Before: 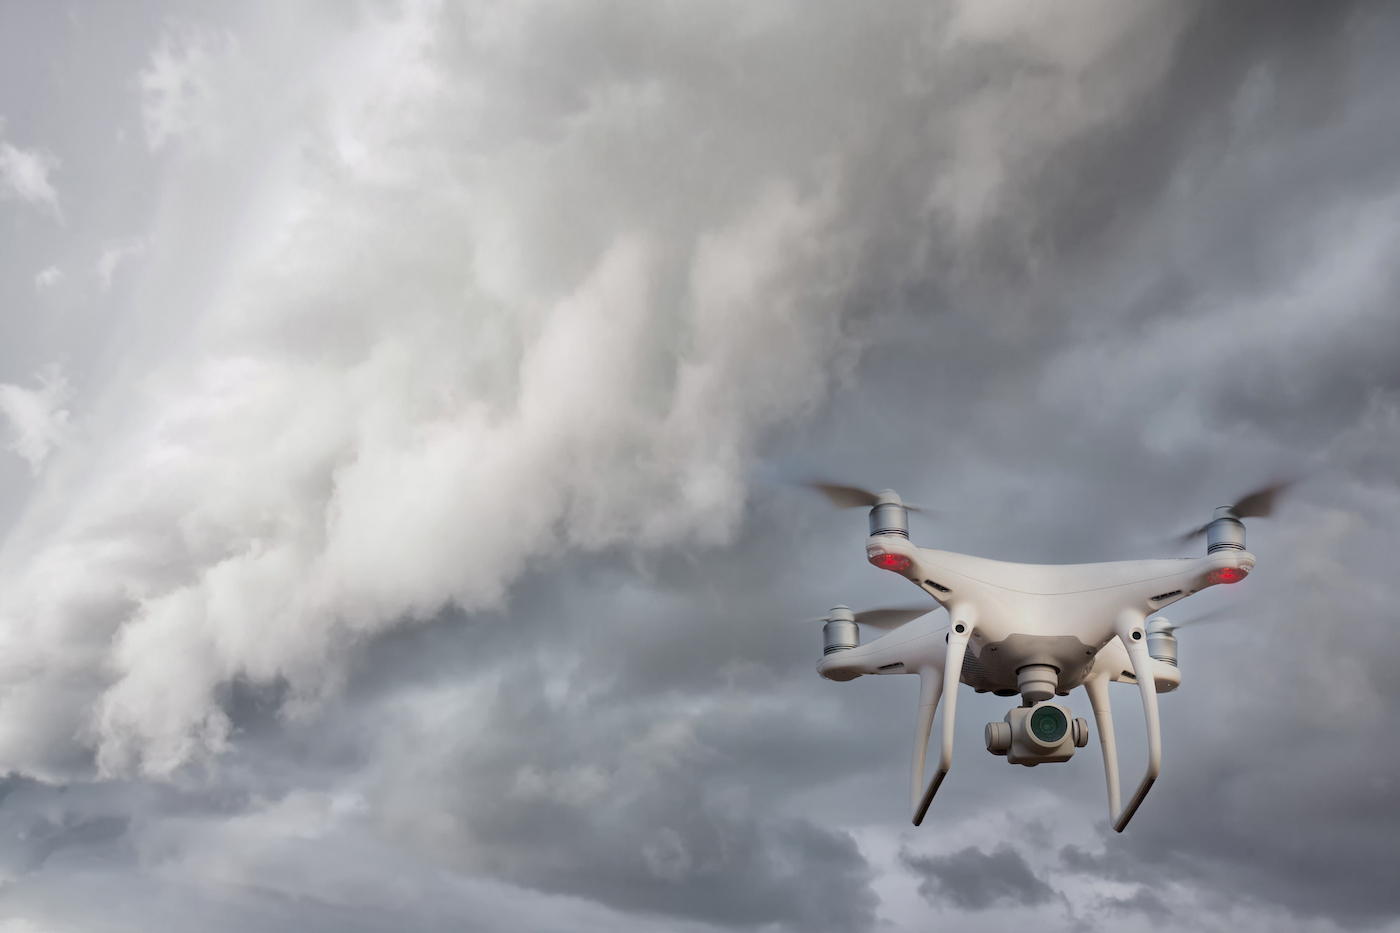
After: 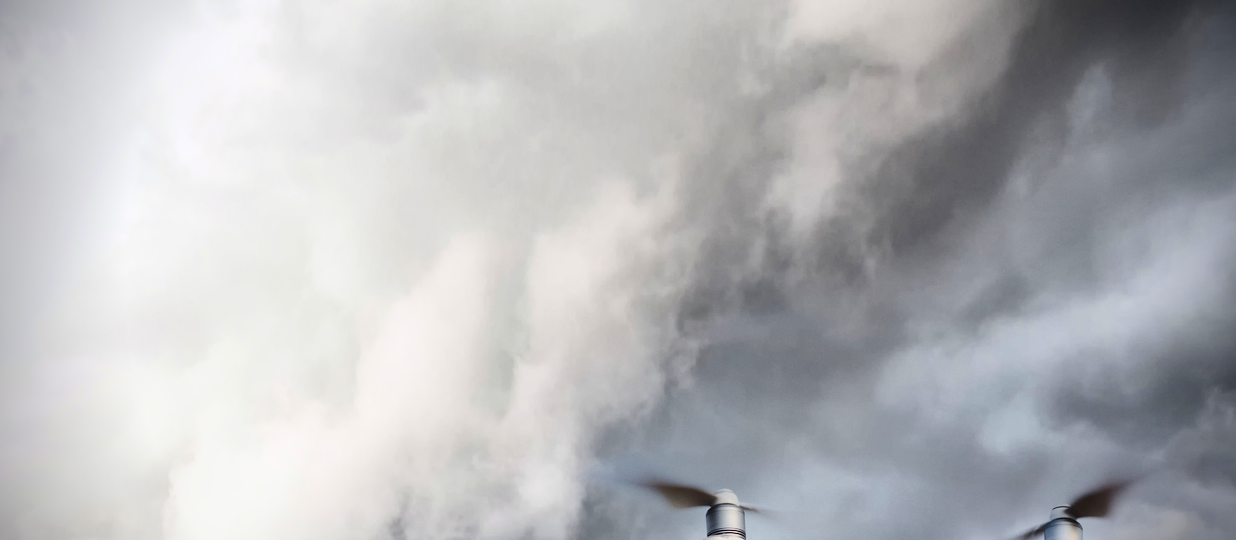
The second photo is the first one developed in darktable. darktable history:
contrast brightness saturation: contrast 0.406, brightness 0.047, saturation 0.263
vignetting: brightness -0.994, saturation 0.493
crop and rotate: left 11.675%, bottom 42.119%
